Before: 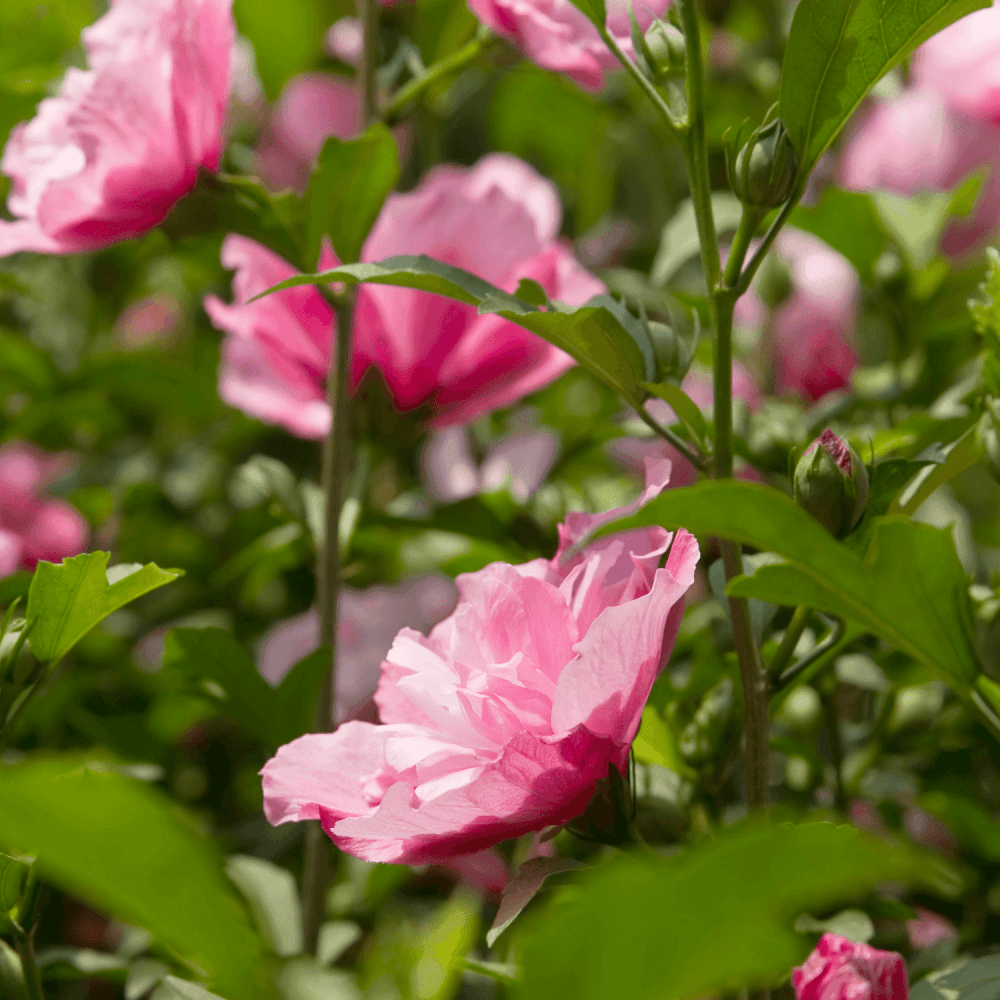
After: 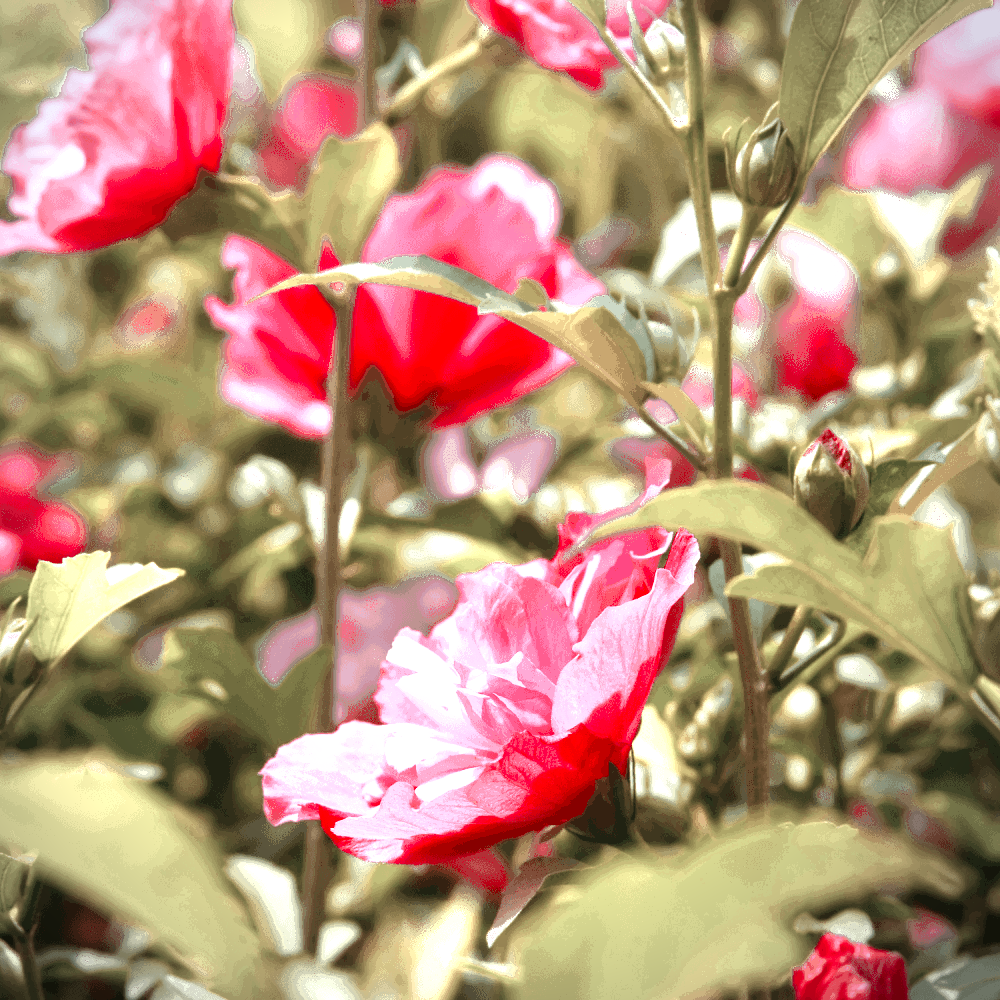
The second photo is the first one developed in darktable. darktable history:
color zones: curves: ch0 [(0, 0.473) (0.001, 0.473) (0.226, 0.548) (0.4, 0.589) (0.525, 0.54) (0.728, 0.403) (0.999, 0.473) (1, 0.473)]; ch1 [(0, 0.619) (0.001, 0.619) (0.234, 0.388) (0.4, 0.372) (0.528, 0.422) (0.732, 0.53) (0.999, 0.619) (1, 0.619)]; ch2 [(0, 0.547) (0.001, 0.547) (0.226, 0.45) (0.4, 0.525) (0.525, 0.585) (0.8, 0.511) (0.999, 0.547) (1, 0.547)], mix 101.62%
color balance rgb: perceptual saturation grading › global saturation 20%, perceptual saturation grading › highlights -25.743%, perceptual saturation grading › shadows 49.639%, perceptual brilliance grading › global brilliance 11.852%
vignetting: brightness -0.586, saturation -0.123
exposure: black level correction 0, exposure 0.685 EV, compensate exposure bias true, compensate highlight preservation false
color correction: highlights a* -3.4, highlights b* -6.36, shadows a* 3.23, shadows b* 5.15
